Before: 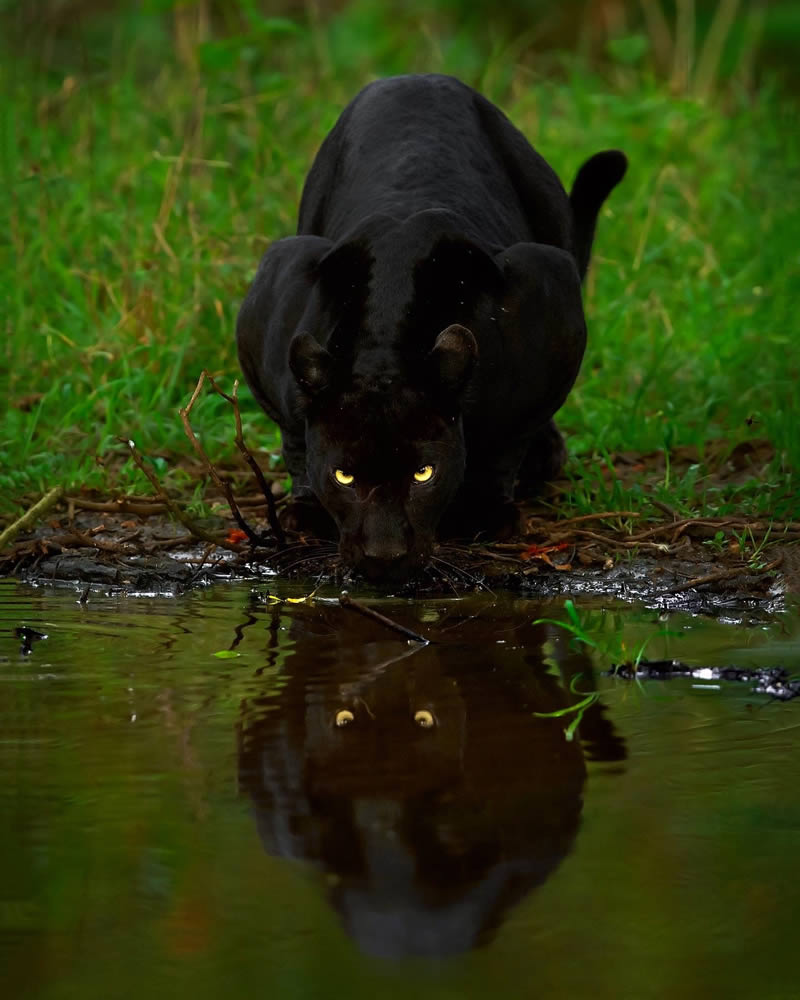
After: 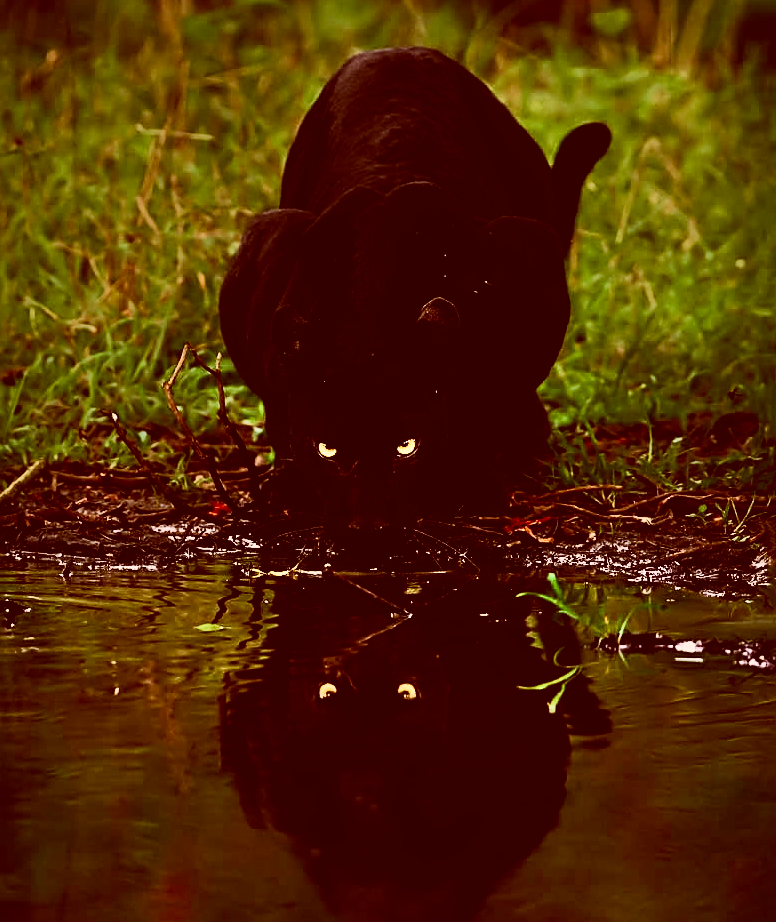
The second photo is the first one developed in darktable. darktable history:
exposure: exposure -0.072 EV, compensate highlight preservation false
filmic rgb: black relative exposure -7.65 EV, white relative exposure 4.56 EV, hardness 3.61, add noise in highlights 0.001, color science v3 (2019), use custom middle-gray values true, contrast in highlights soft
crop: left 2.136%, top 2.773%, right 0.861%, bottom 4.948%
color correction: highlights a* 9.43, highlights b* 8.98, shadows a* 39.94, shadows b* 39.31, saturation 0.805
contrast brightness saturation: contrast 0.289
shadows and highlights: soften with gaussian
sharpen: on, module defaults
